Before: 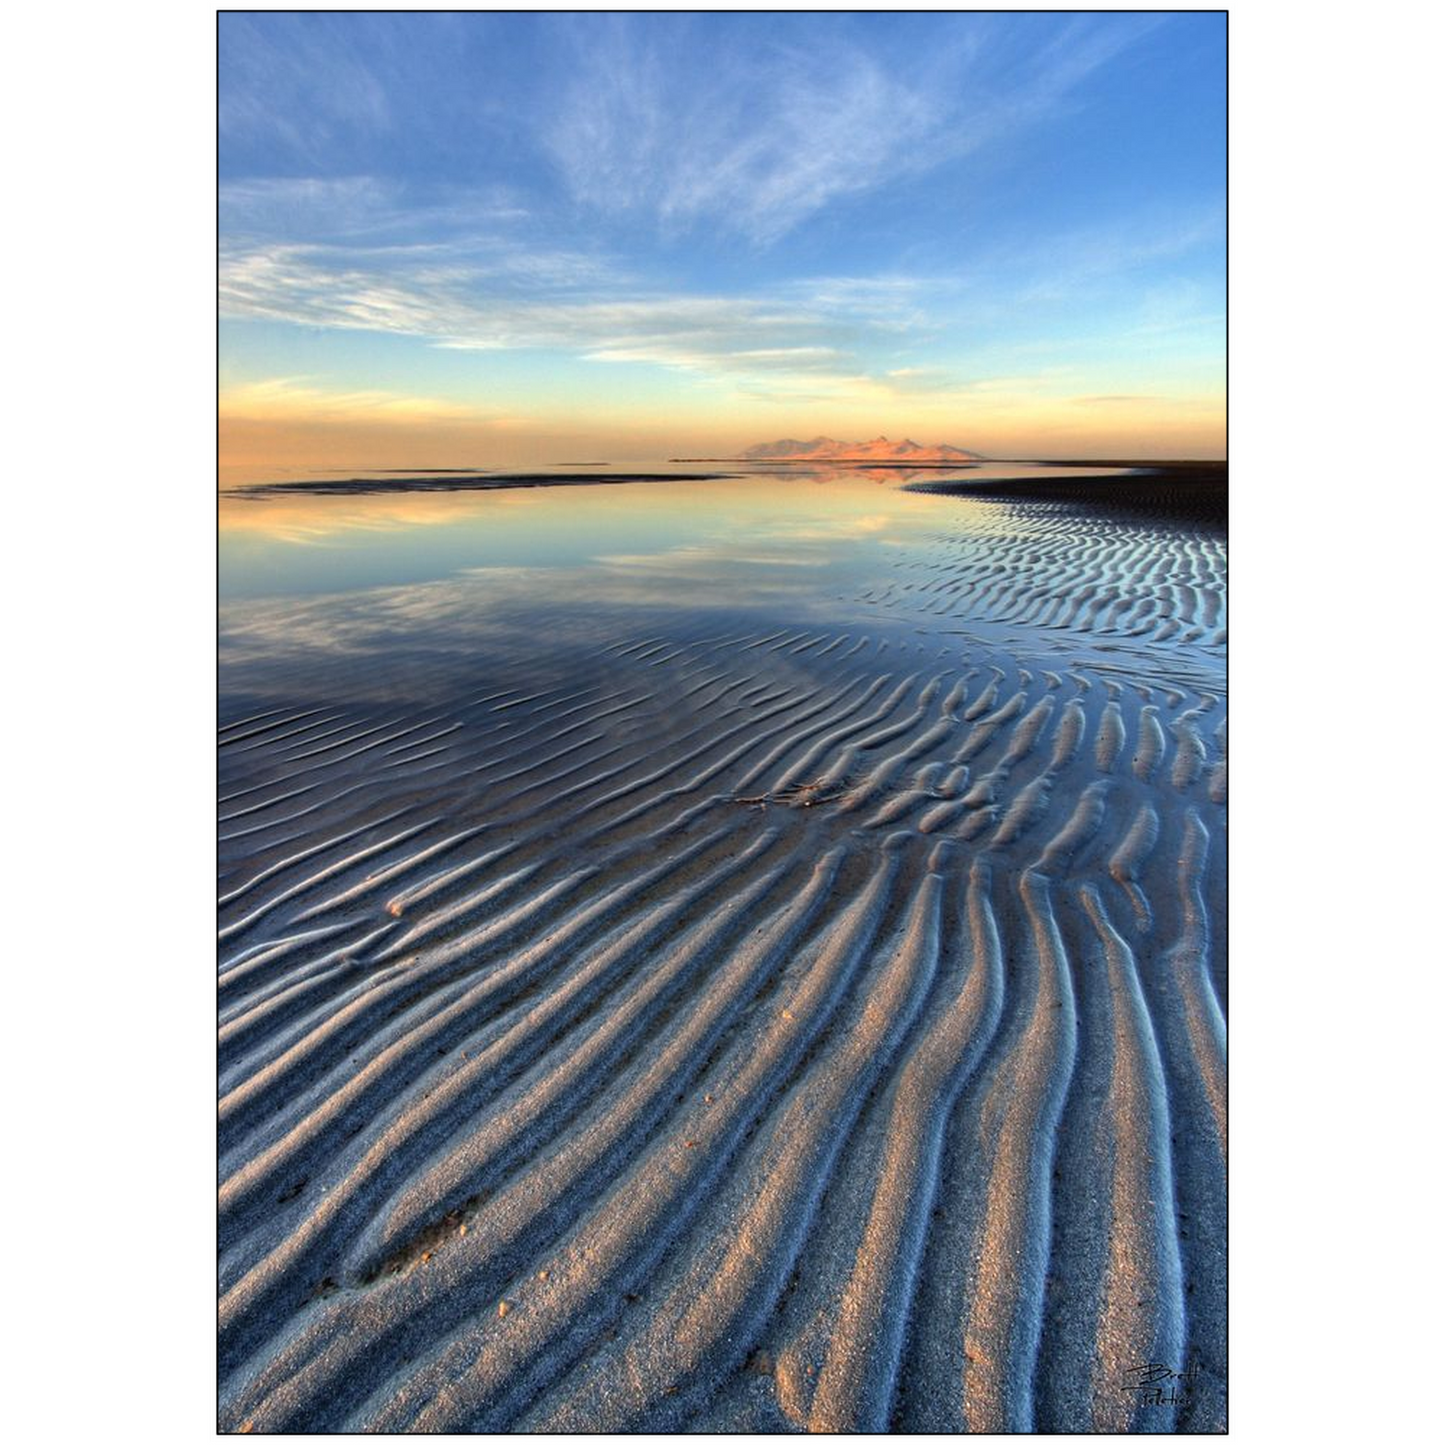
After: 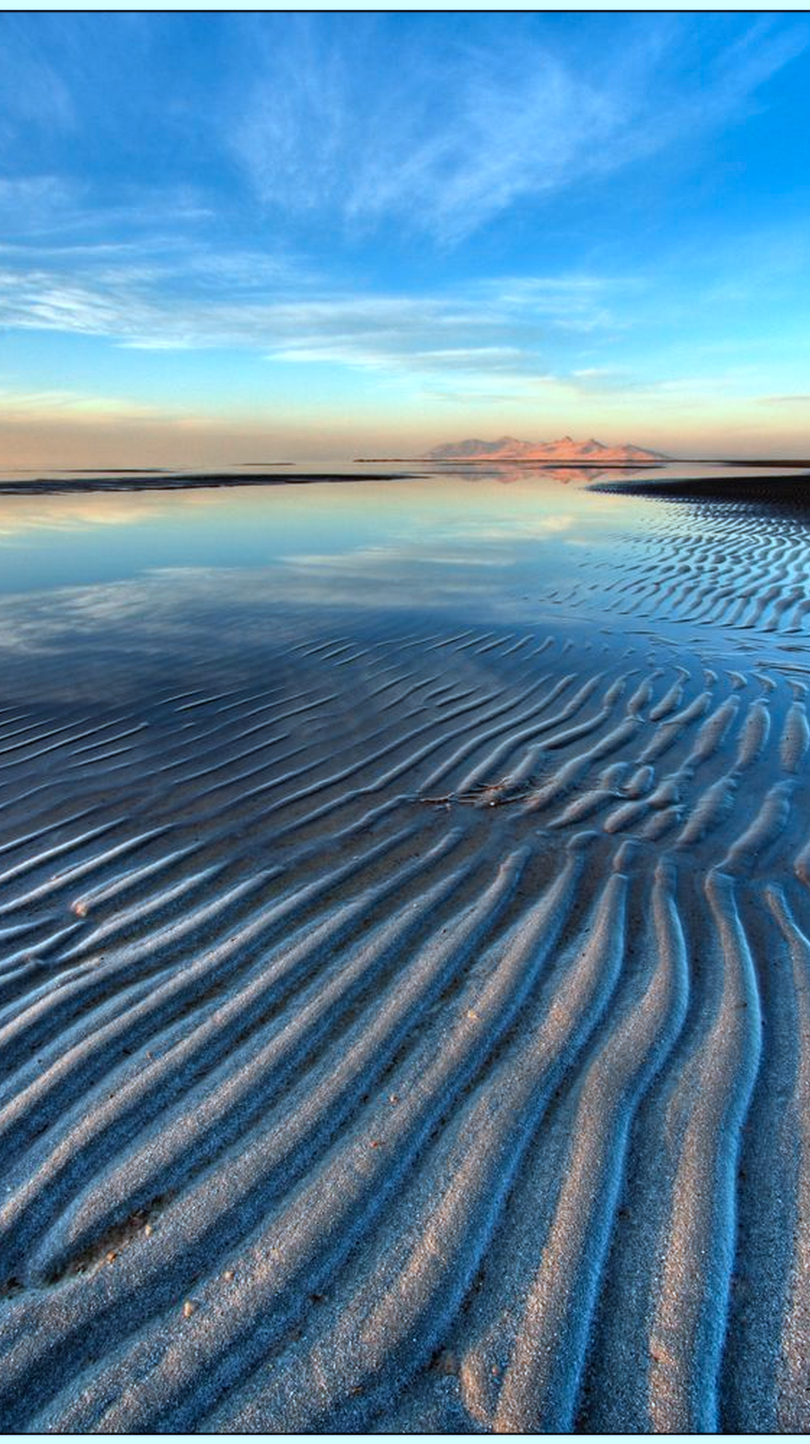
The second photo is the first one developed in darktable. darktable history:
crop: left 21.868%, right 22.041%, bottom 0.005%
color correction: highlights a* -9.6, highlights b* -21.17
exposure: compensate exposure bias true, compensate highlight preservation false
